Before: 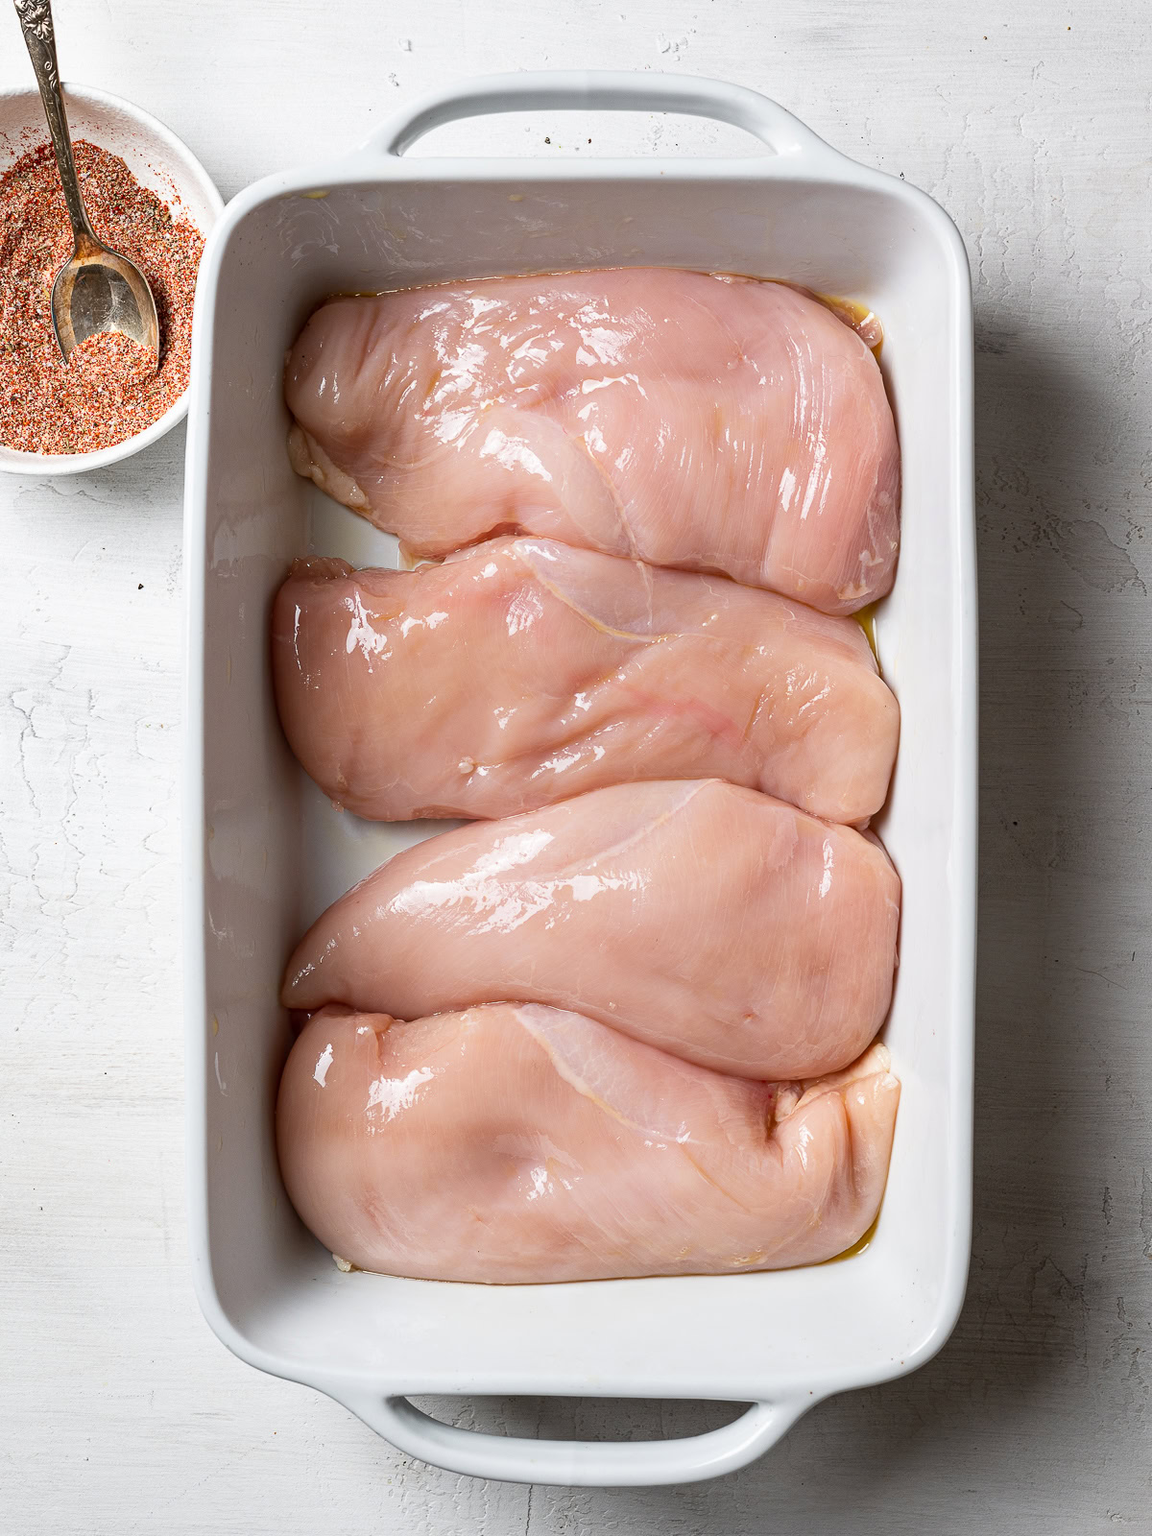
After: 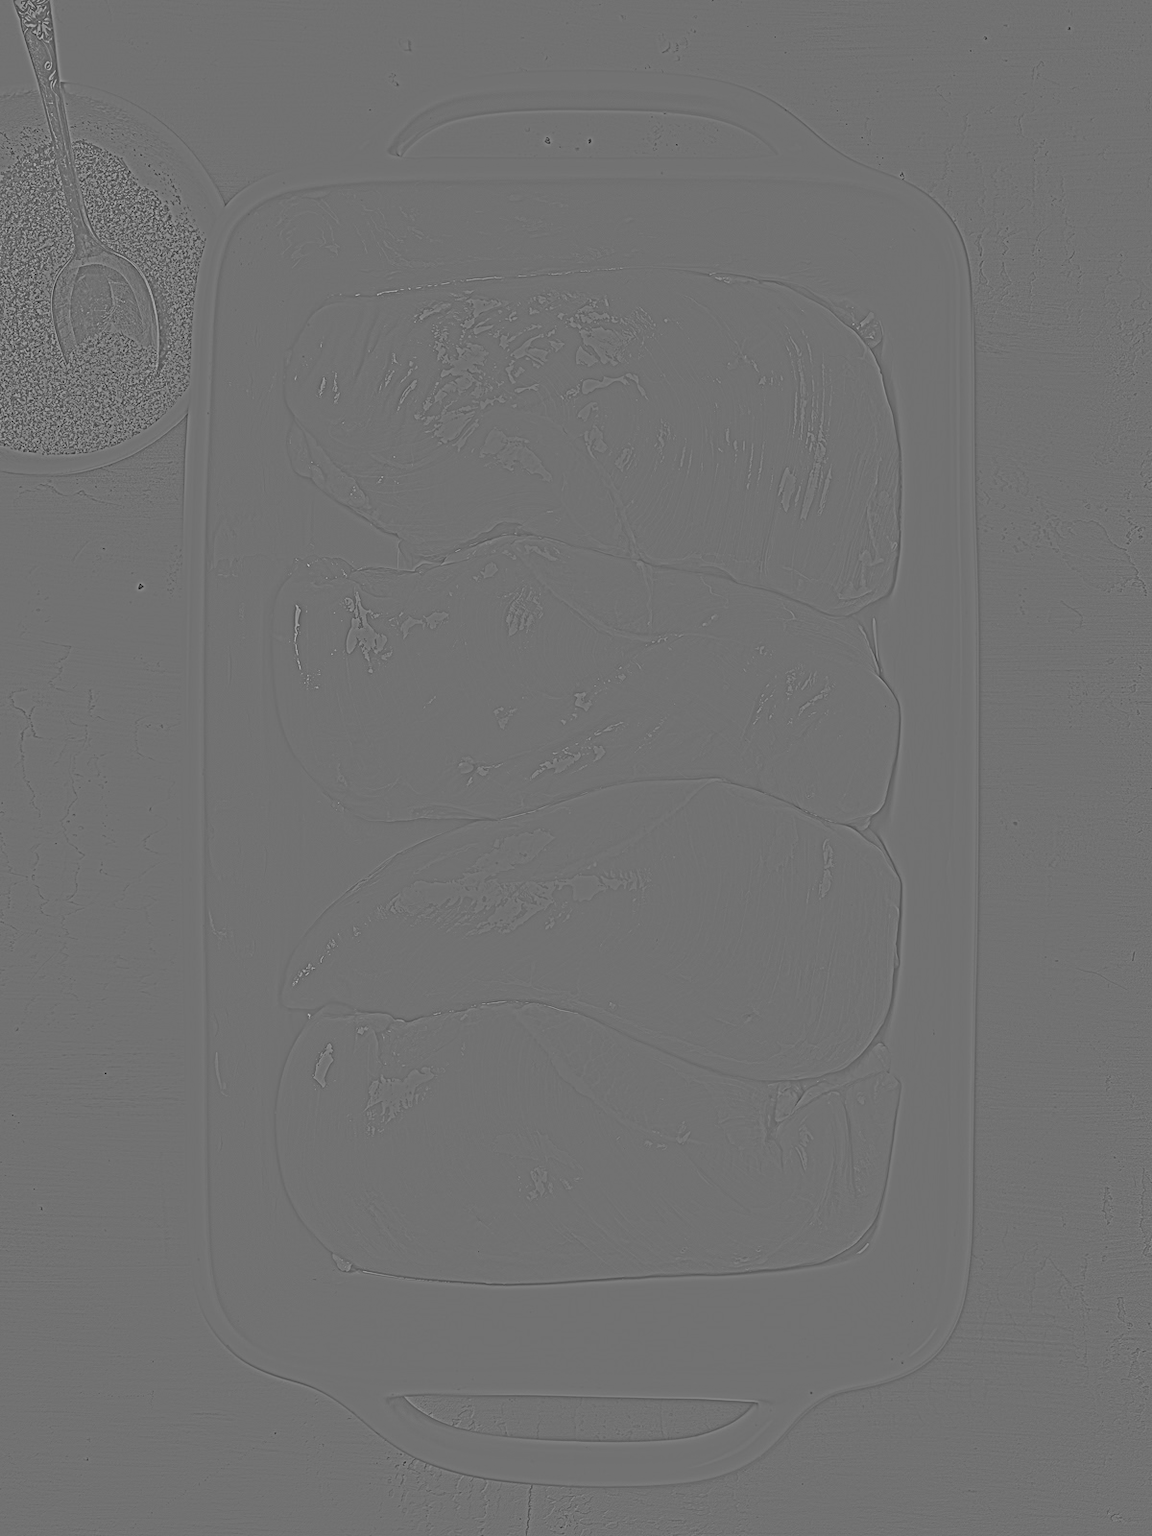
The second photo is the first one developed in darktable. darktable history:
highpass: sharpness 5.84%, contrast boost 8.44%
tone curve: curves: ch0 [(0, 0) (0.004, 0.001) (0.133, 0.078) (0.325, 0.241) (0.832, 0.917) (1, 1)], color space Lab, linked channels, preserve colors none
